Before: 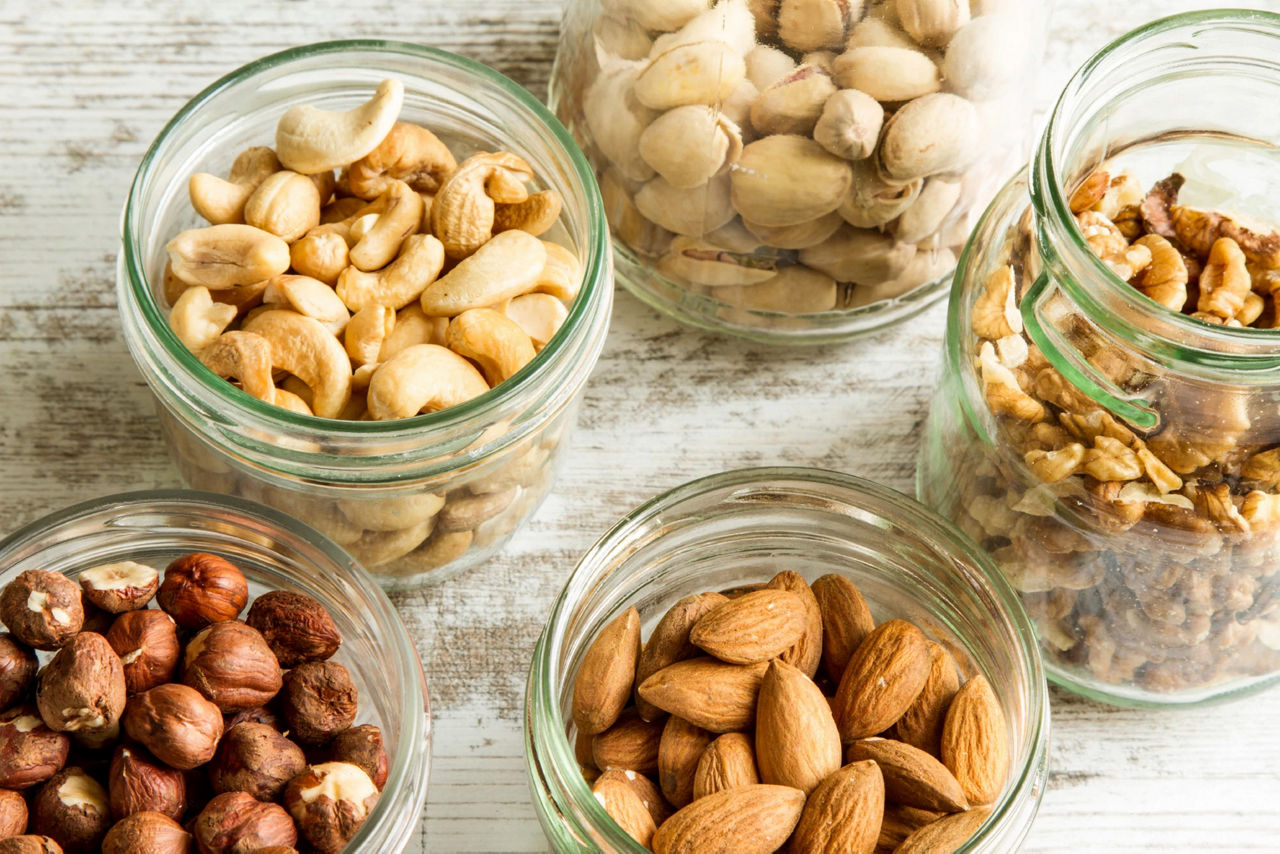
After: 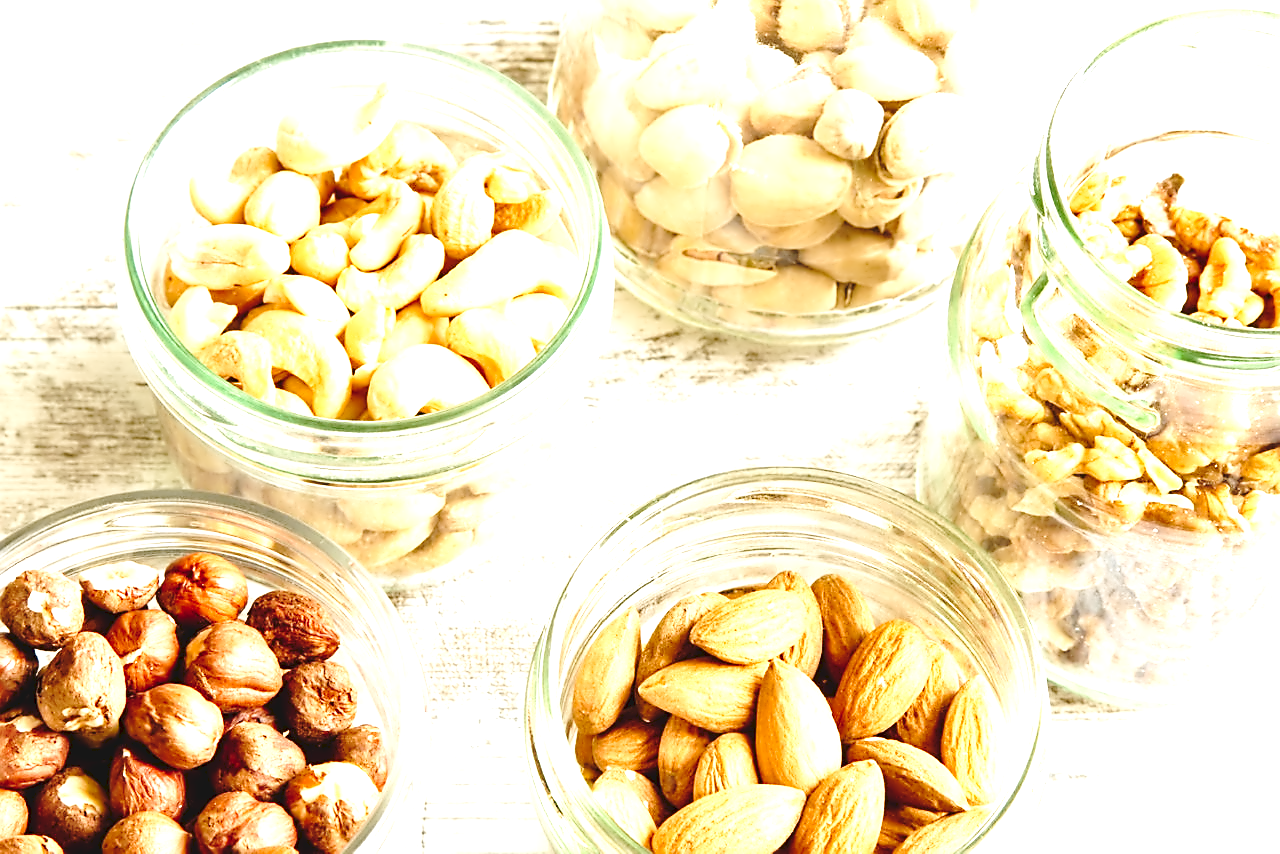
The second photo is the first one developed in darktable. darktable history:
sharpen: on, module defaults
exposure: black level correction 0, exposure 1.696 EV, compensate highlight preservation false
tone curve: curves: ch0 [(0, 0) (0.003, 0.072) (0.011, 0.073) (0.025, 0.072) (0.044, 0.076) (0.069, 0.089) (0.1, 0.103) (0.136, 0.123) (0.177, 0.158) (0.224, 0.21) (0.277, 0.275) (0.335, 0.372) (0.399, 0.463) (0.468, 0.556) (0.543, 0.633) (0.623, 0.712) (0.709, 0.795) (0.801, 0.869) (0.898, 0.942) (1, 1)], preserve colors none
contrast equalizer: octaves 7, y [[0.5 ×6], [0.5 ×6], [0.5 ×6], [0, 0.033, 0.067, 0.1, 0.133, 0.167], [0, 0.05, 0.1, 0.15, 0.2, 0.25]]
